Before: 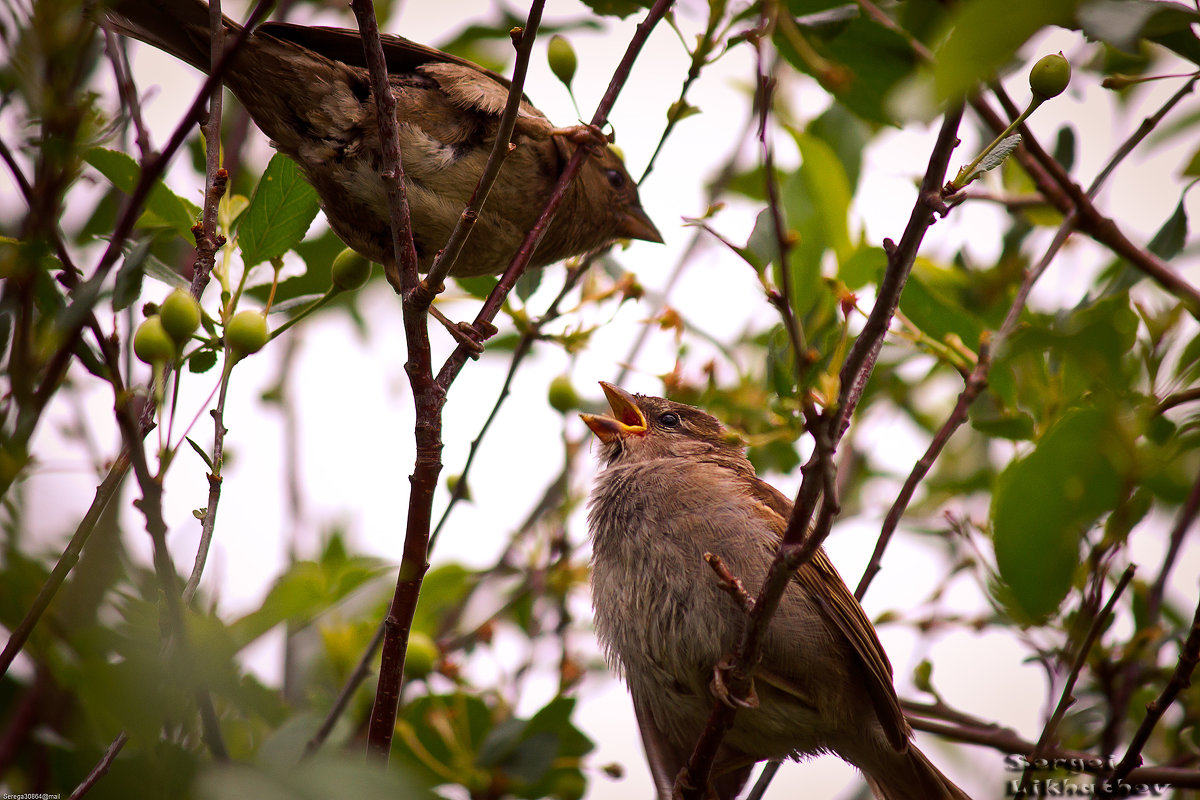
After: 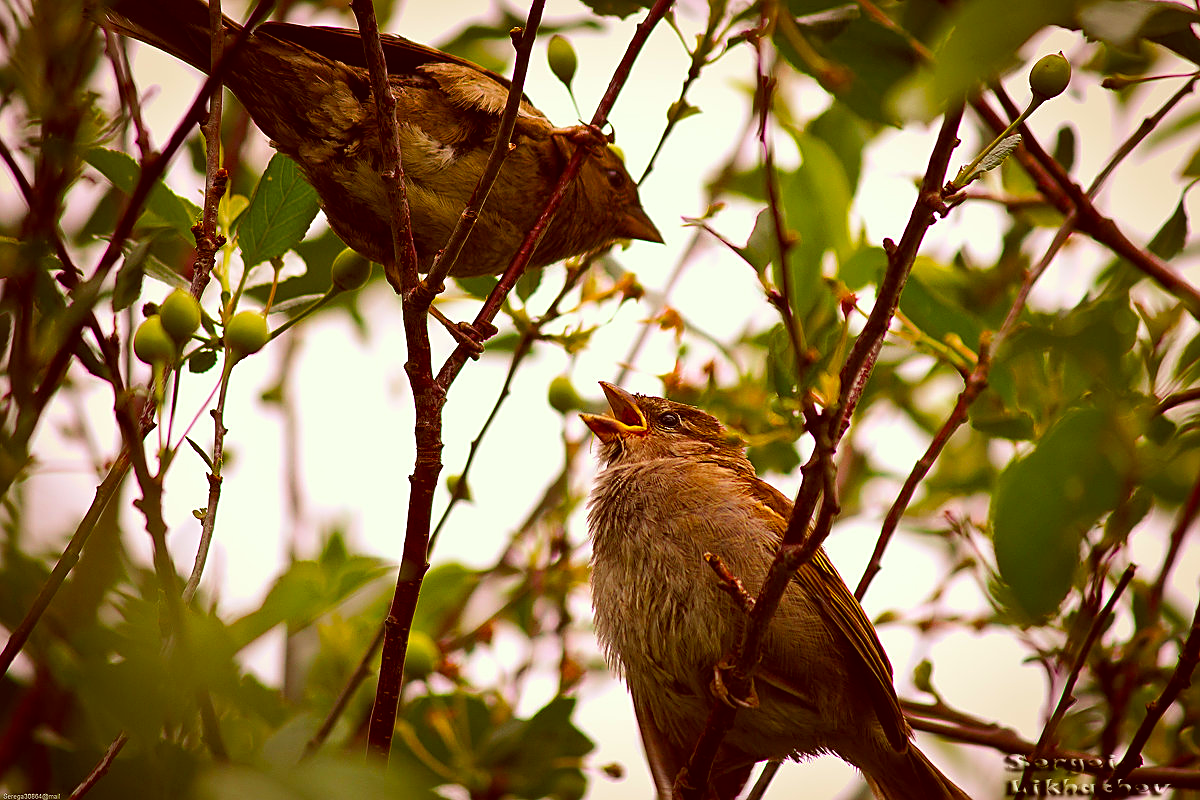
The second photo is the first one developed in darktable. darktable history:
color balance rgb: linear chroma grading › global chroma 1.093%, linear chroma grading › mid-tones -0.585%, perceptual saturation grading › global saturation 30.739%, global vibrance 20%
sharpen: amount 0.544
color correction: highlights a* -6.27, highlights b* 9.49, shadows a* 10.58, shadows b* 23.76
